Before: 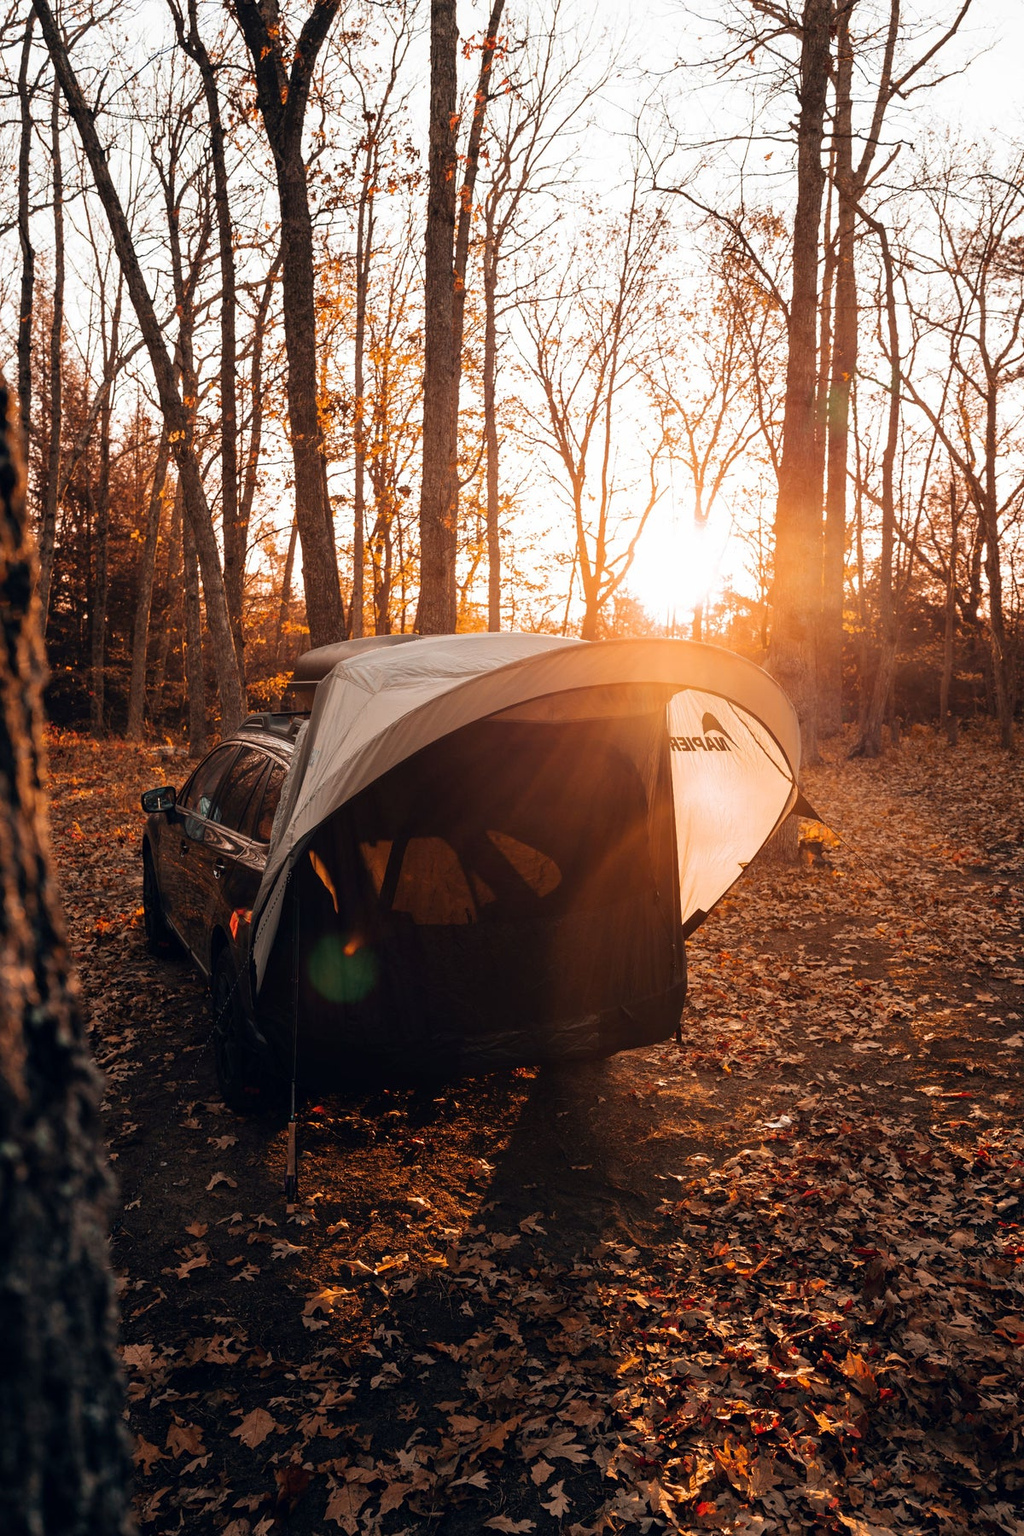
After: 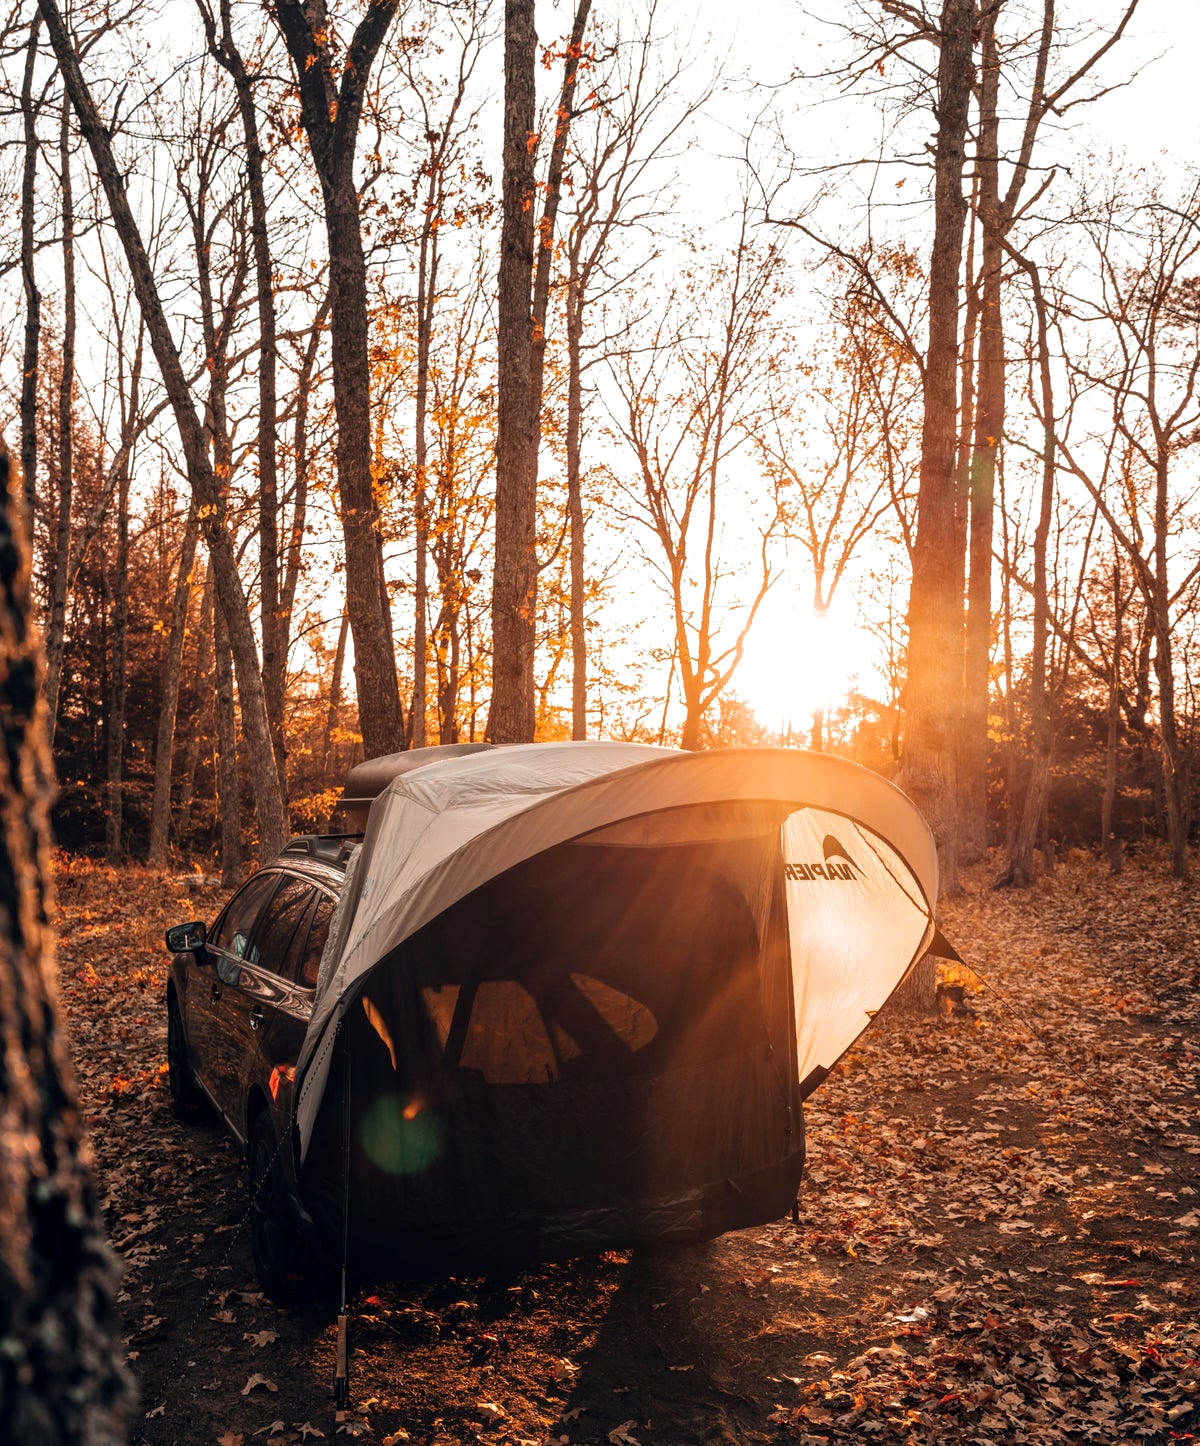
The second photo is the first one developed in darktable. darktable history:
local contrast: on, module defaults
crop: bottom 19.644%
levels: levels [0, 0.474, 0.947]
